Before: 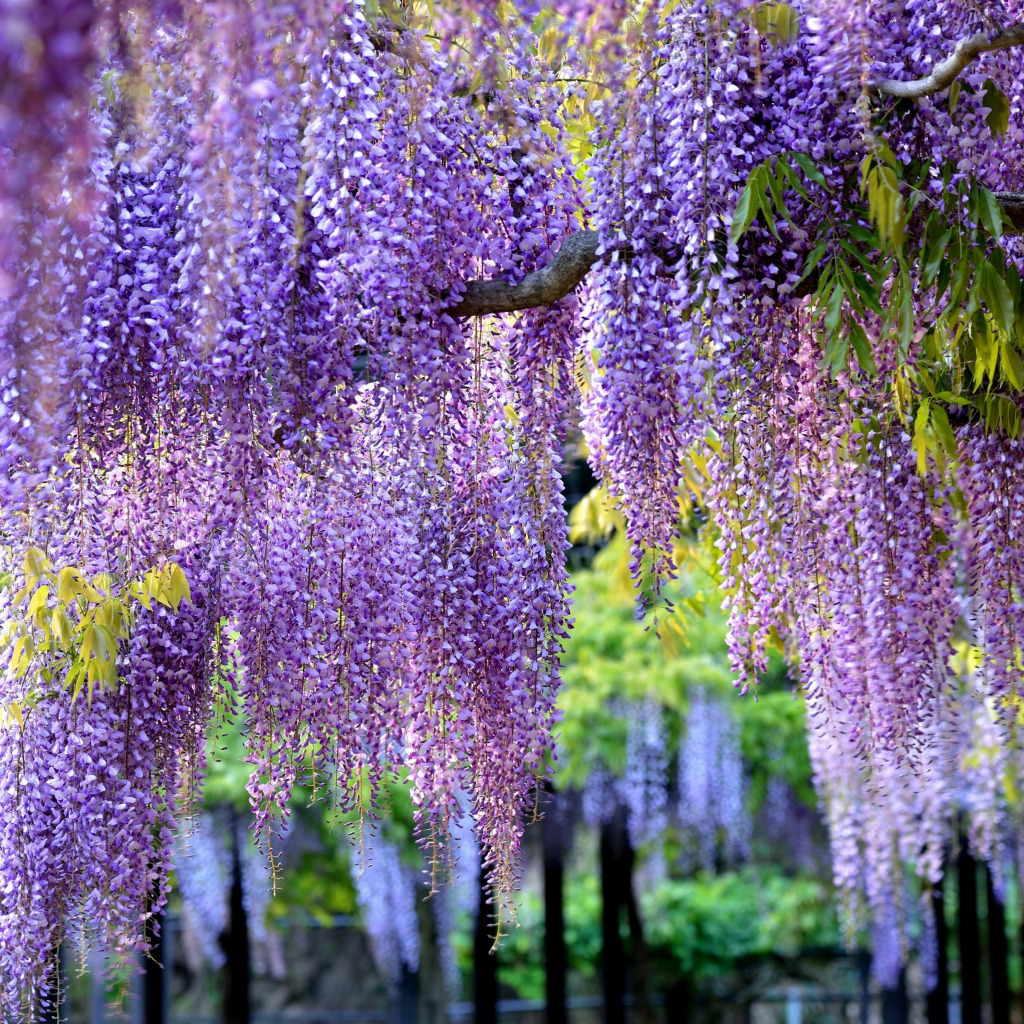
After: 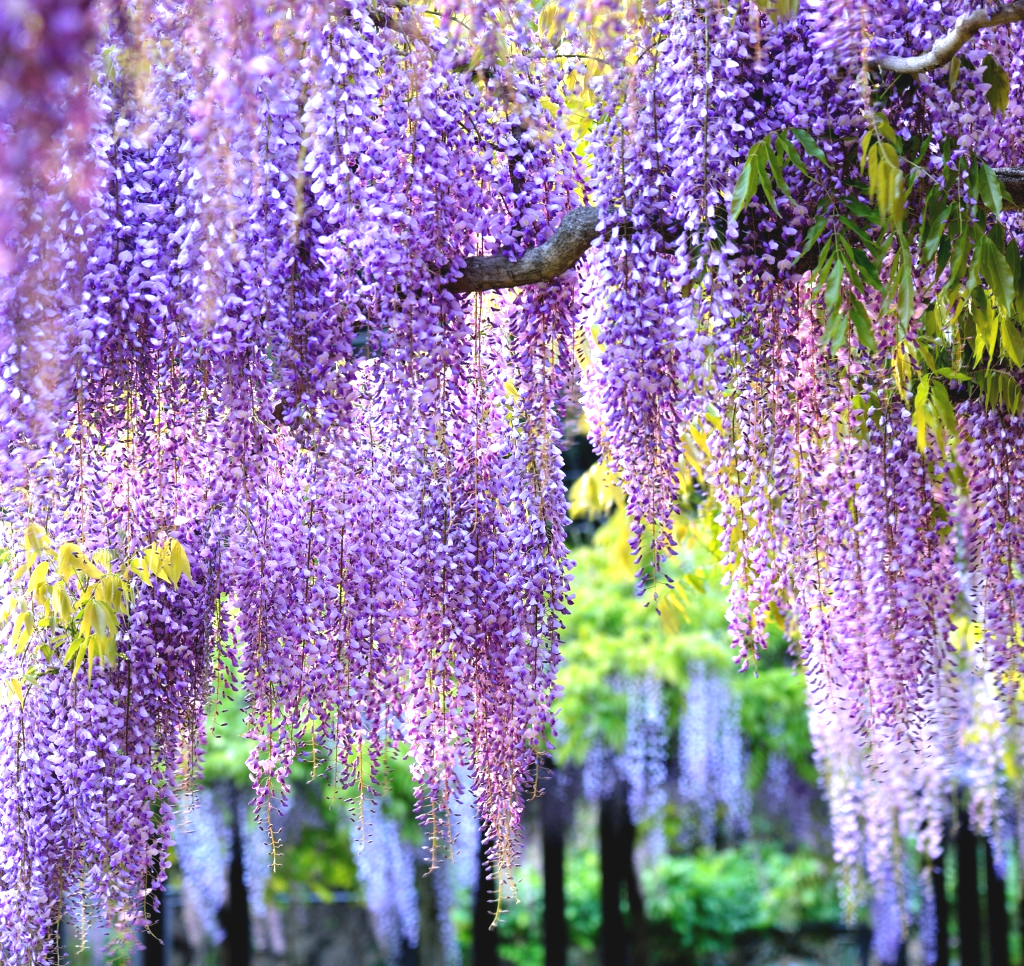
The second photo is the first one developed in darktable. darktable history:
exposure: black level correction -0.005, exposure 0.628 EV, compensate exposure bias true, compensate highlight preservation false
crop and rotate: top 2.387%, bottom 3.262%
